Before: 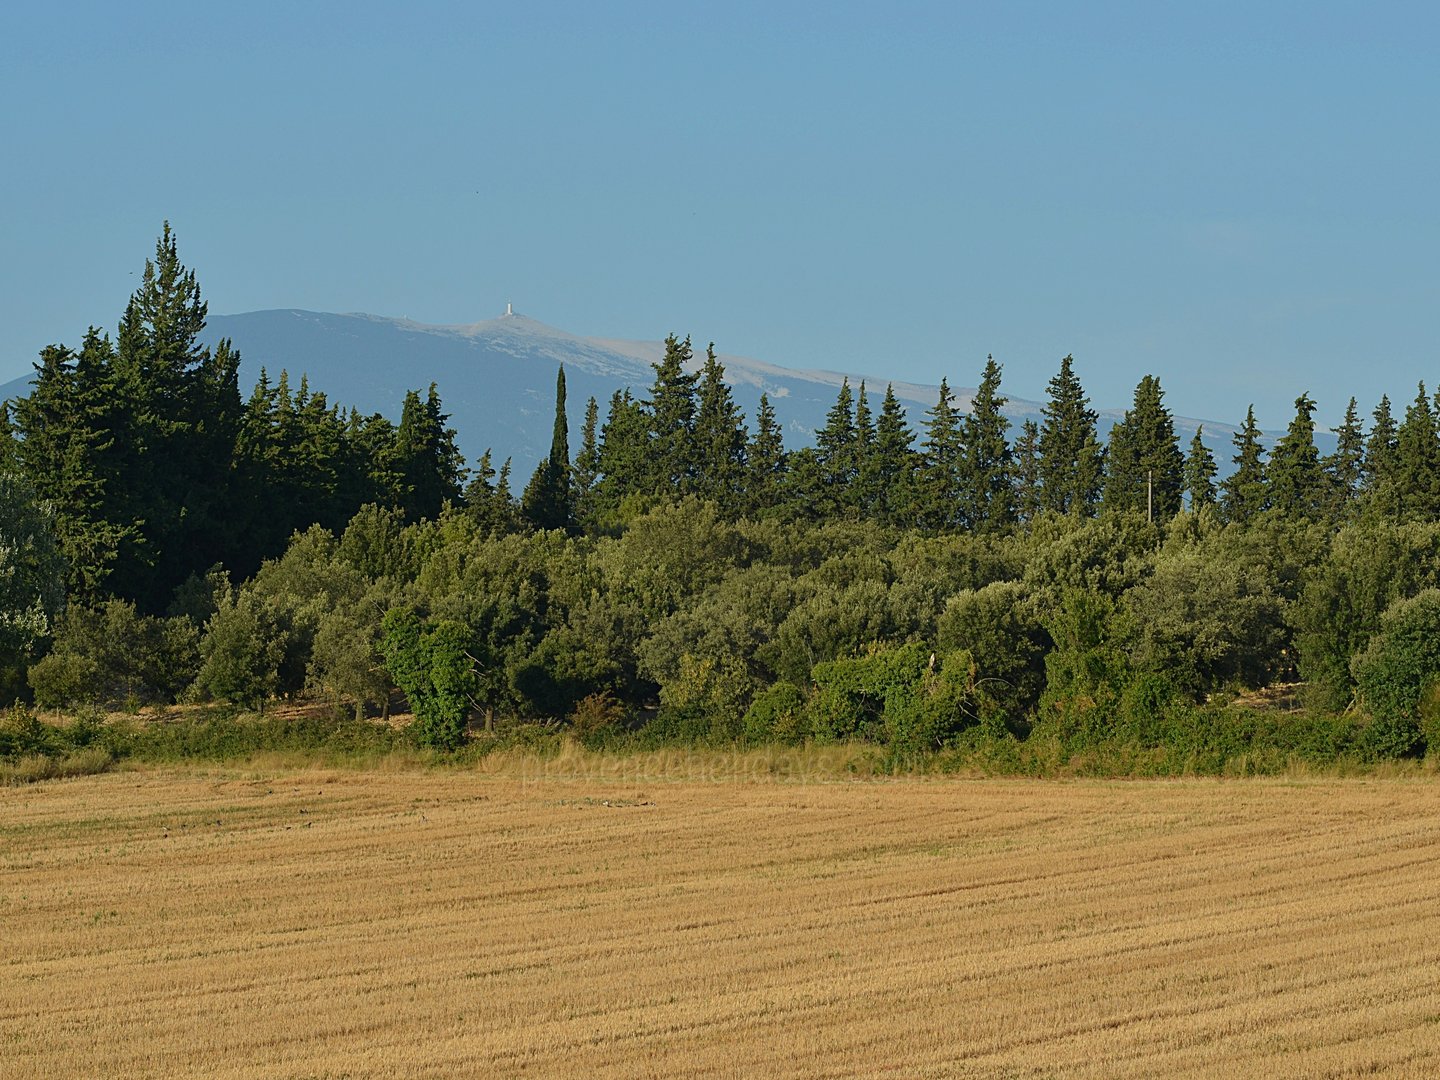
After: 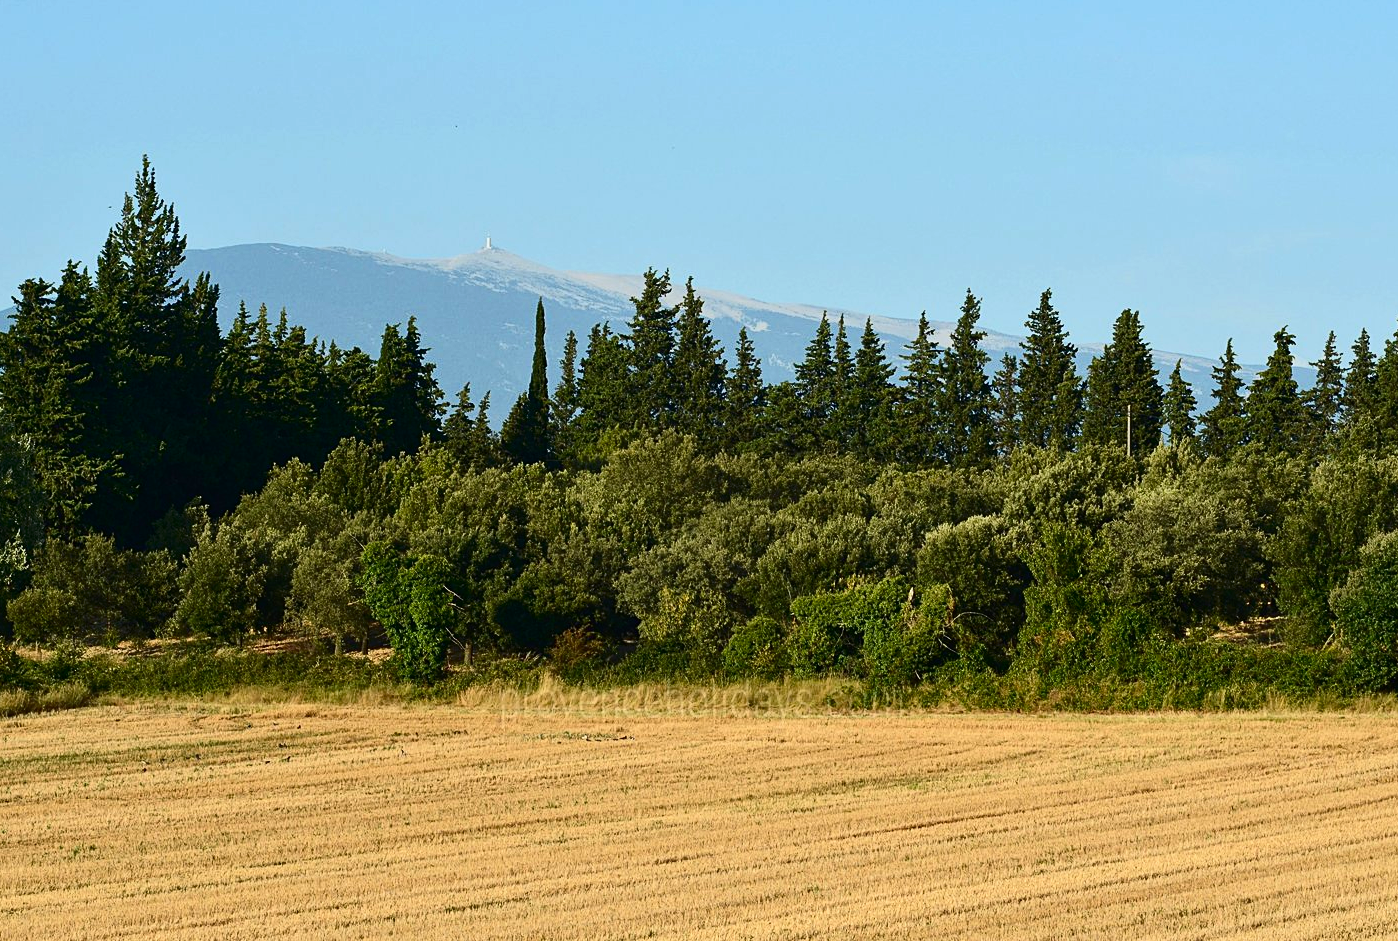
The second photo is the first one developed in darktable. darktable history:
contrast brightness saturation: contrast 0.4, brightness 0.1, saturation 0.21
crop: left 1.507%, top 6.147%, right 1.379%, bottom 6.637%
